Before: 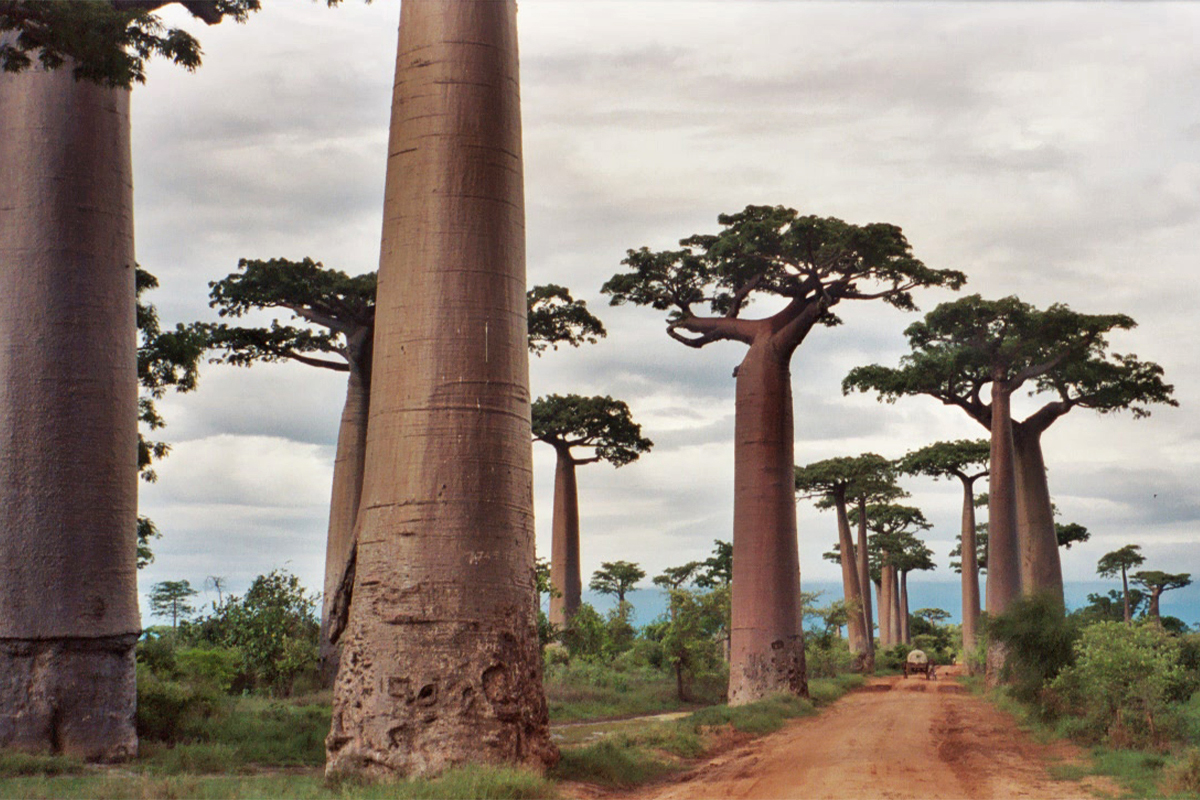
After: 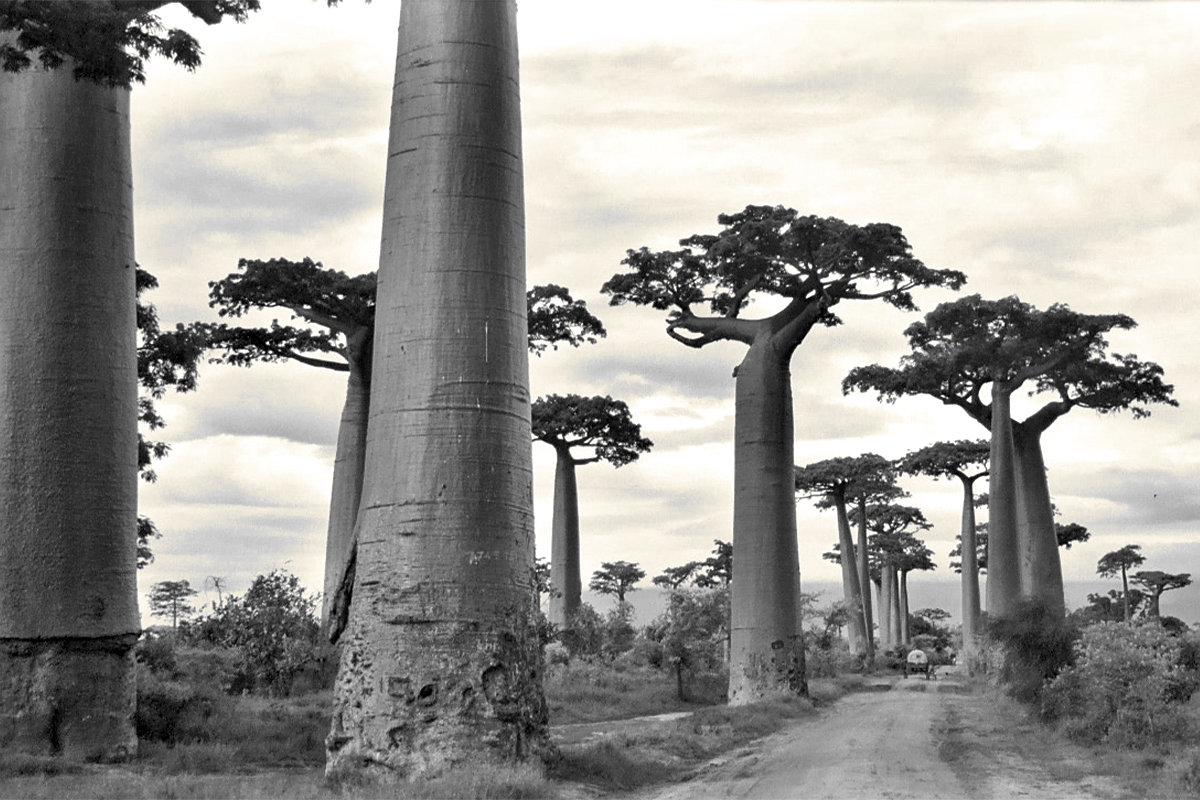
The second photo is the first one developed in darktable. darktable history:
exposure: black level correction 0.005, exposure 0.417 EV, compensate highlight preservation false
white balance: red 1.045, blue 0.932
monochrome: a 73.58, b 64.21
split-toning: shadows › hue 43.2°, shadows › saturation 0, highlights › hue 50.4°, highlights › saturation 1
sharpen: radius 1, threshold 1
